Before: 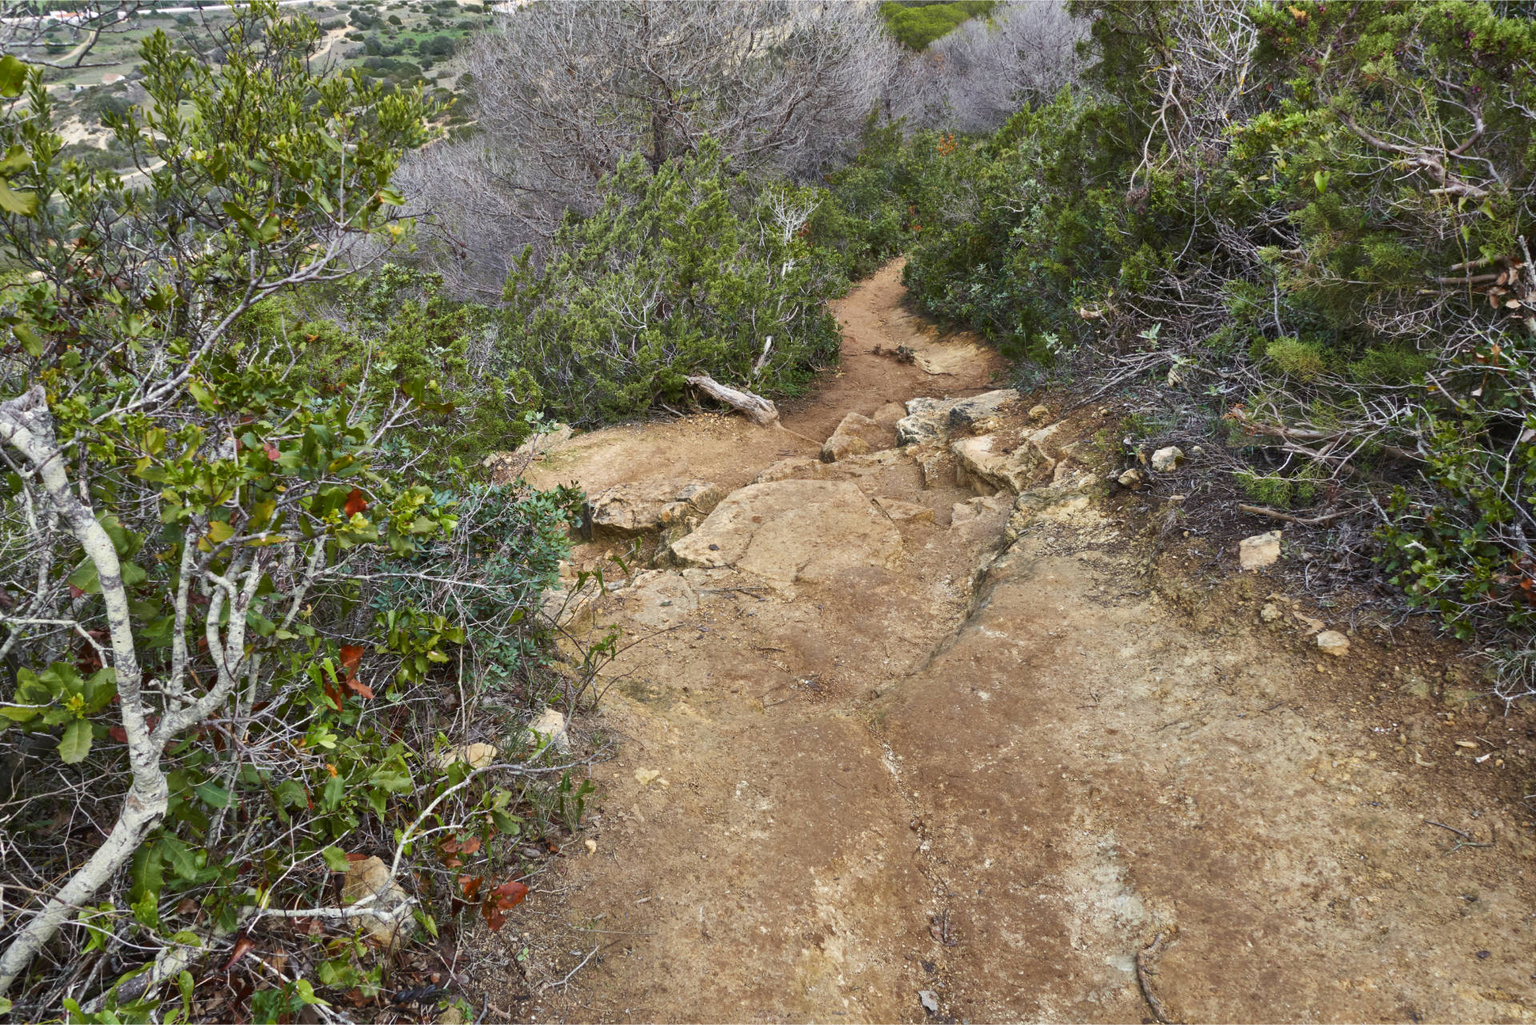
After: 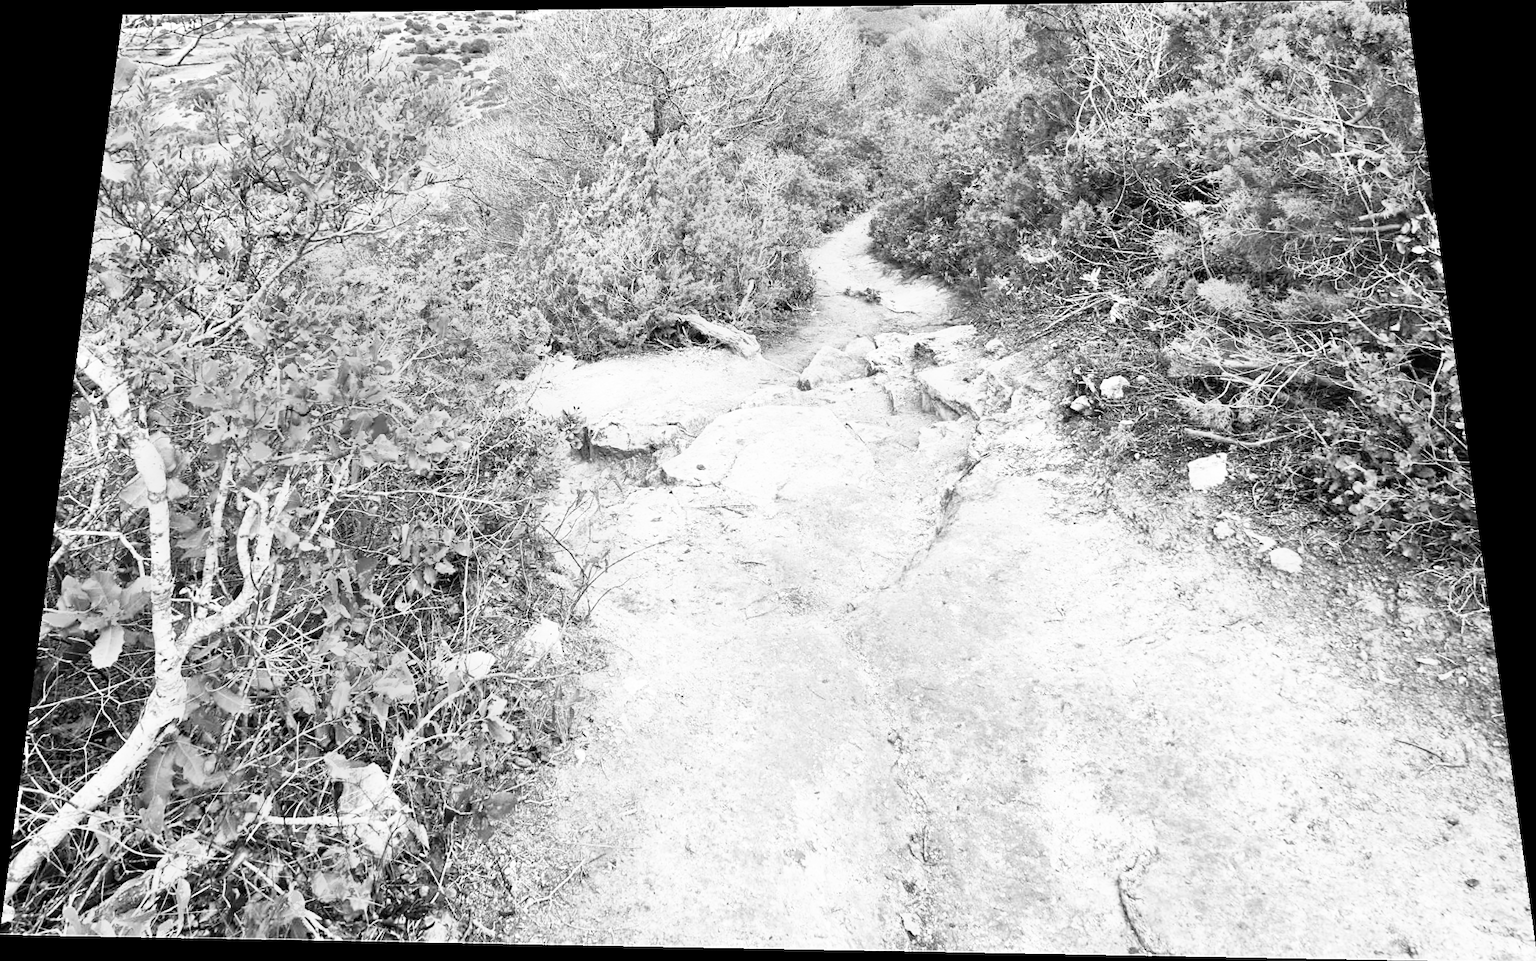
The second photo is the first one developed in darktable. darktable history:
color calibration: output R [1.422, -0.35, -0.252, 0], output G [-0.238, 1.259, -0.084, 0], output B [-0.081, -0.196, 1.58, 0], output brightness [0.49, 0.671, -0.57, 0], illuminant same as pipeline (D50), adaptation none (bypass), saturation algorithm version 1 (2020)
monochrome: on, module defaults
base curve: curves: ch0 [(0, 0) (0.012, 0.01) (0.073, 0.168) (0.31, 0.711) (0.645, 0.957) (1, 1)], preserve colors none
rotate and perspective: rotation 0.128°, lens shift (vertical) -0.181, lens shift (horizontal) -0.044, shear 0.001, automatic cropping off
color correction: highlights a* -10.77, highlights b* 9.8, saturation 1.72
sharpen: amount 0.2
